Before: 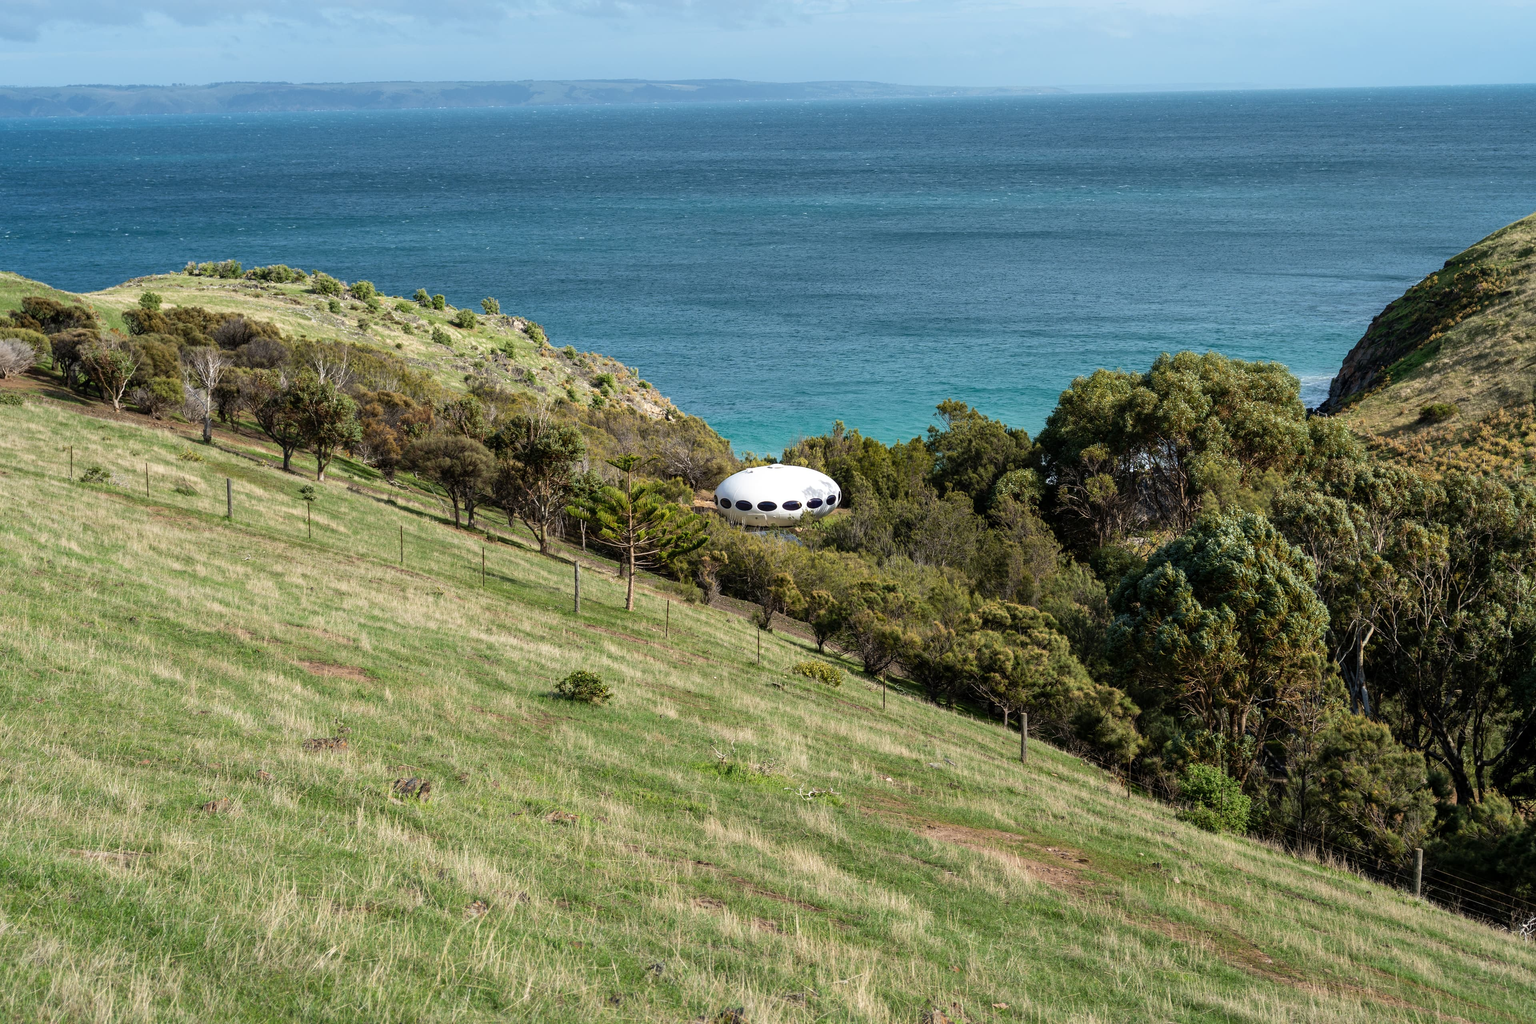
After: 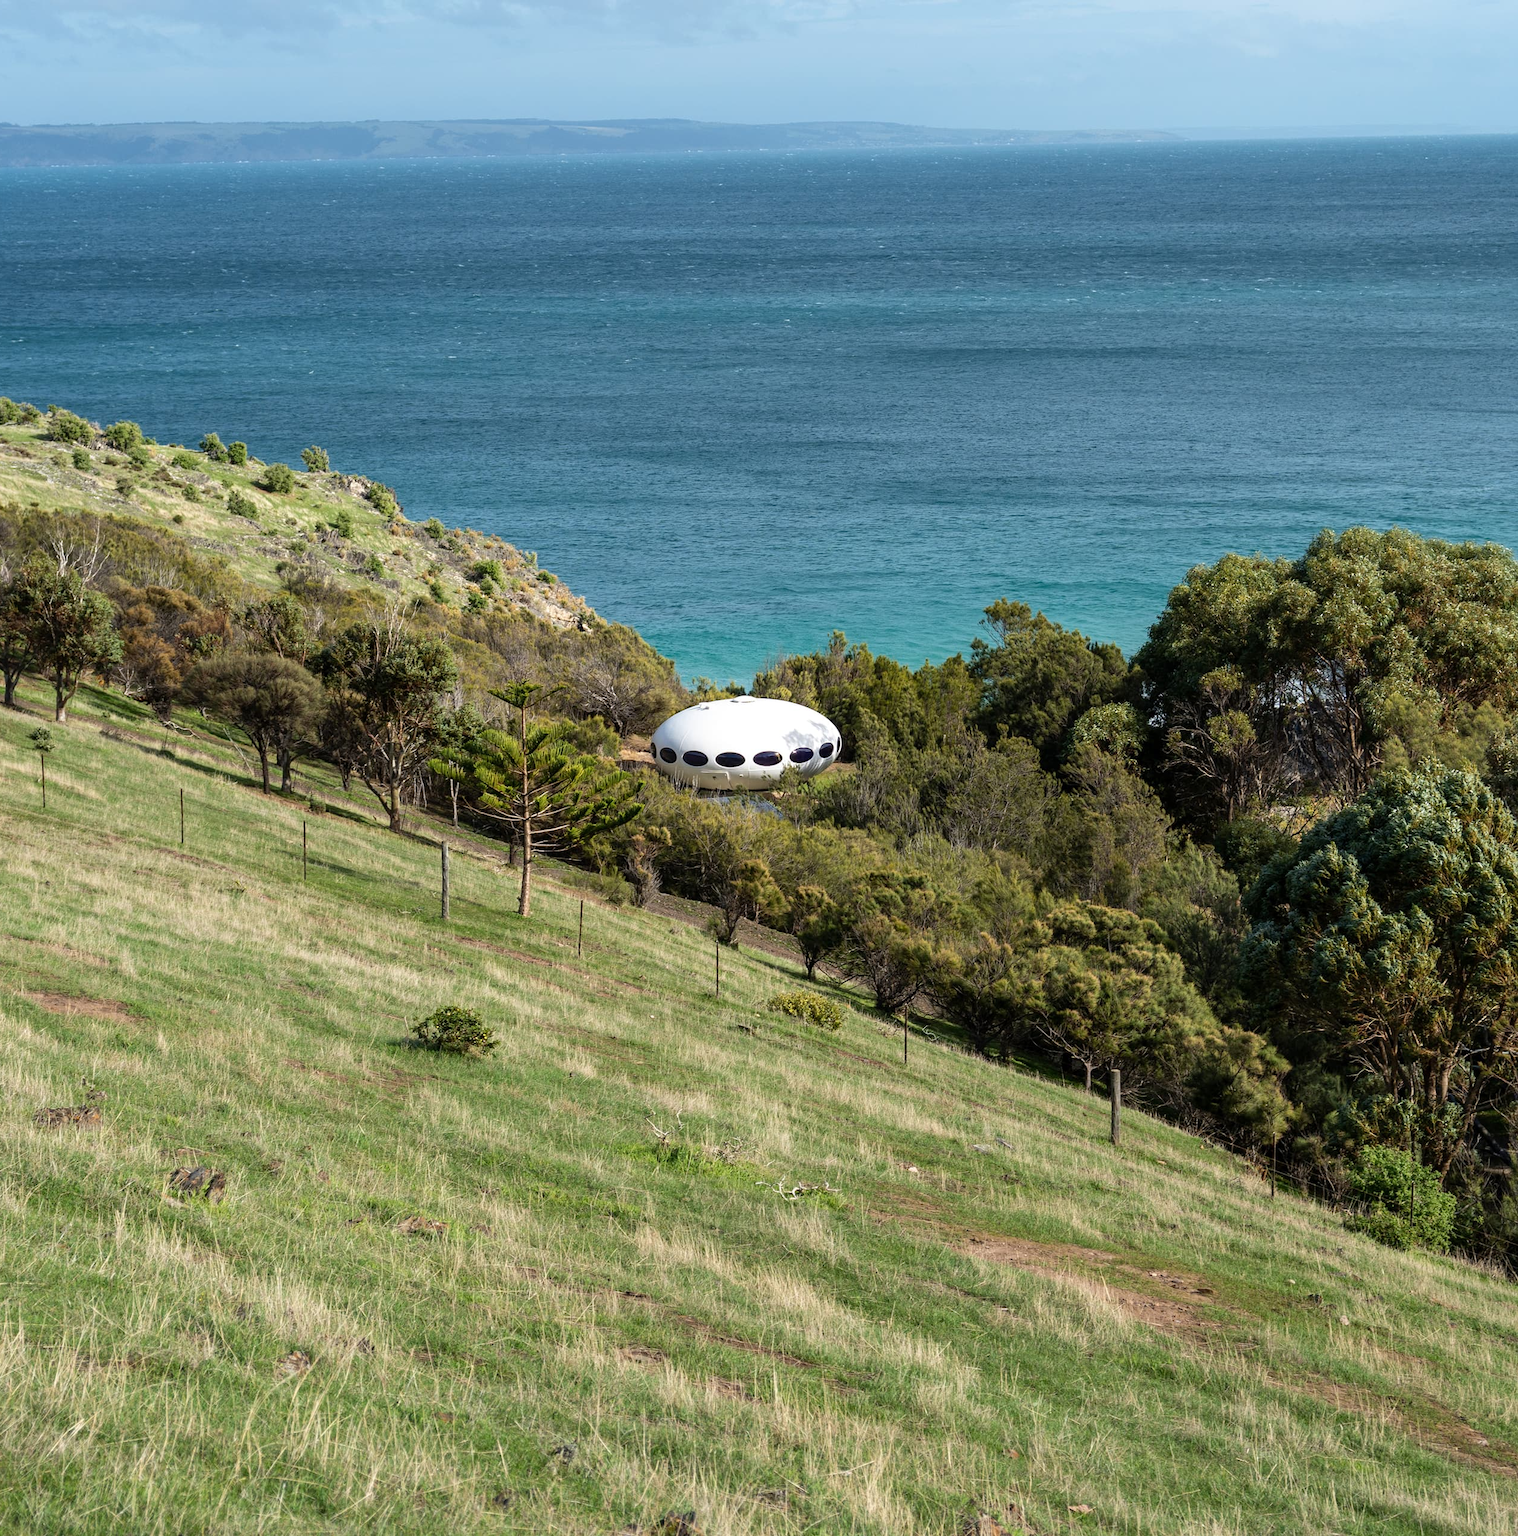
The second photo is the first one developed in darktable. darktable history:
crop and rotate: left 18.27%, right 15.811%
